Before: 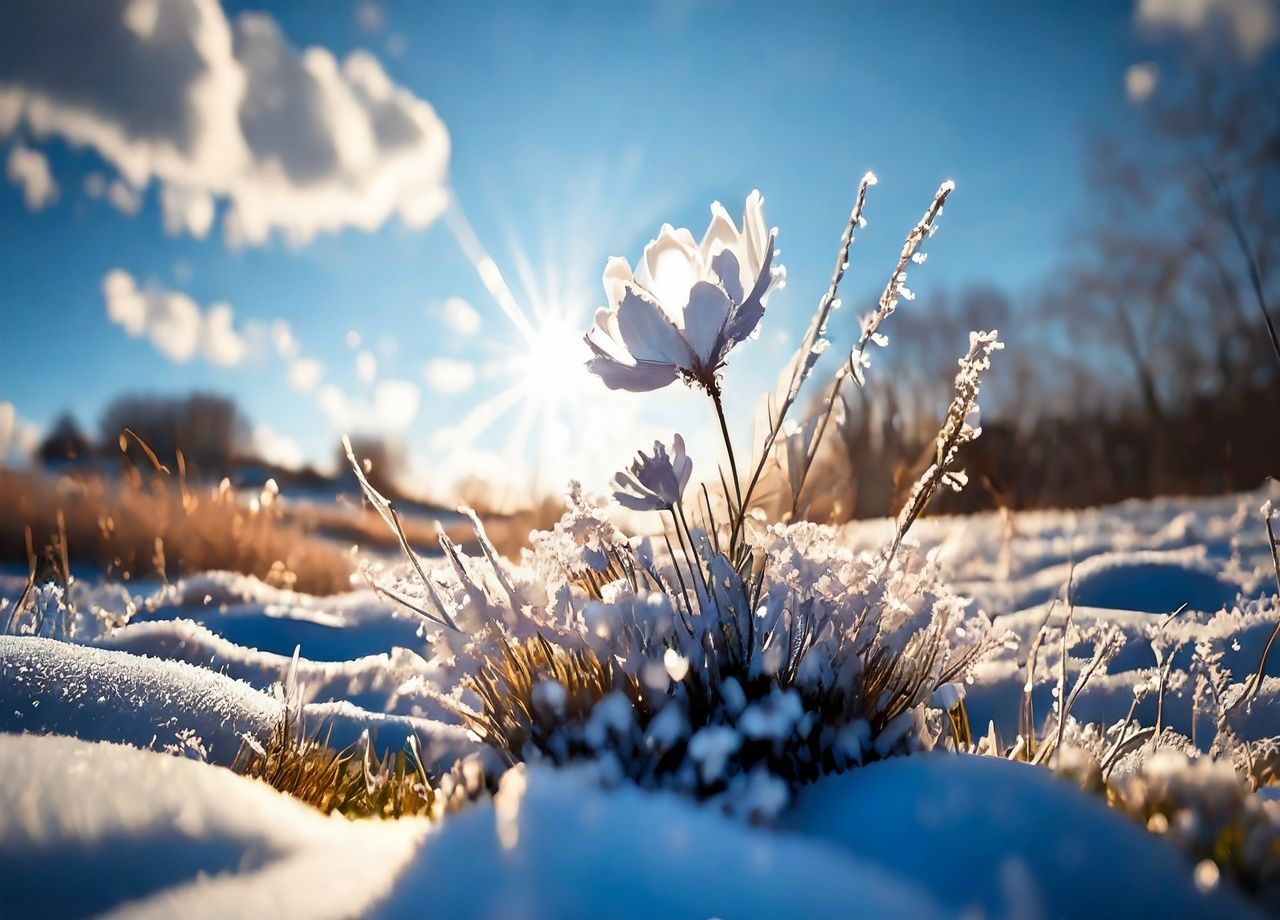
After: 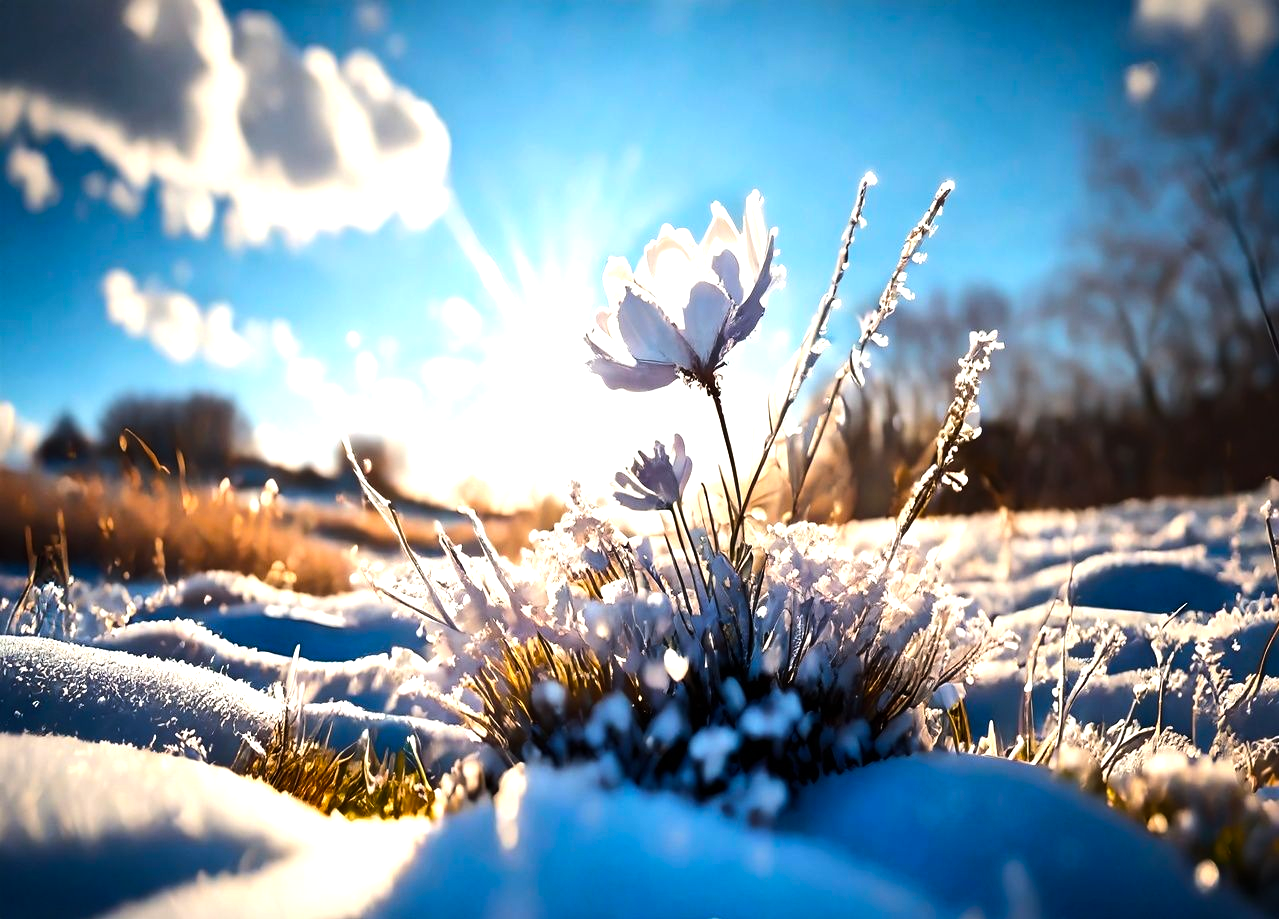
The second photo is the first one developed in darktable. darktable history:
tone equalizer: -8 EV -0.721 EV, -7 EV -0.73 EV, -6 EV -0.576 EV, -5 EV -0.416 EV, -3 EV 0.404 EV, -2 EV 0.6 EV, -1 EV 0.679 EV, +0 EV 0.726 EV, edges refinement/feathering 500, mask exposure compensation -1.57 EV, preserve details no
color balance rgb: perceptual saturation grading › global saturation 24.99%
